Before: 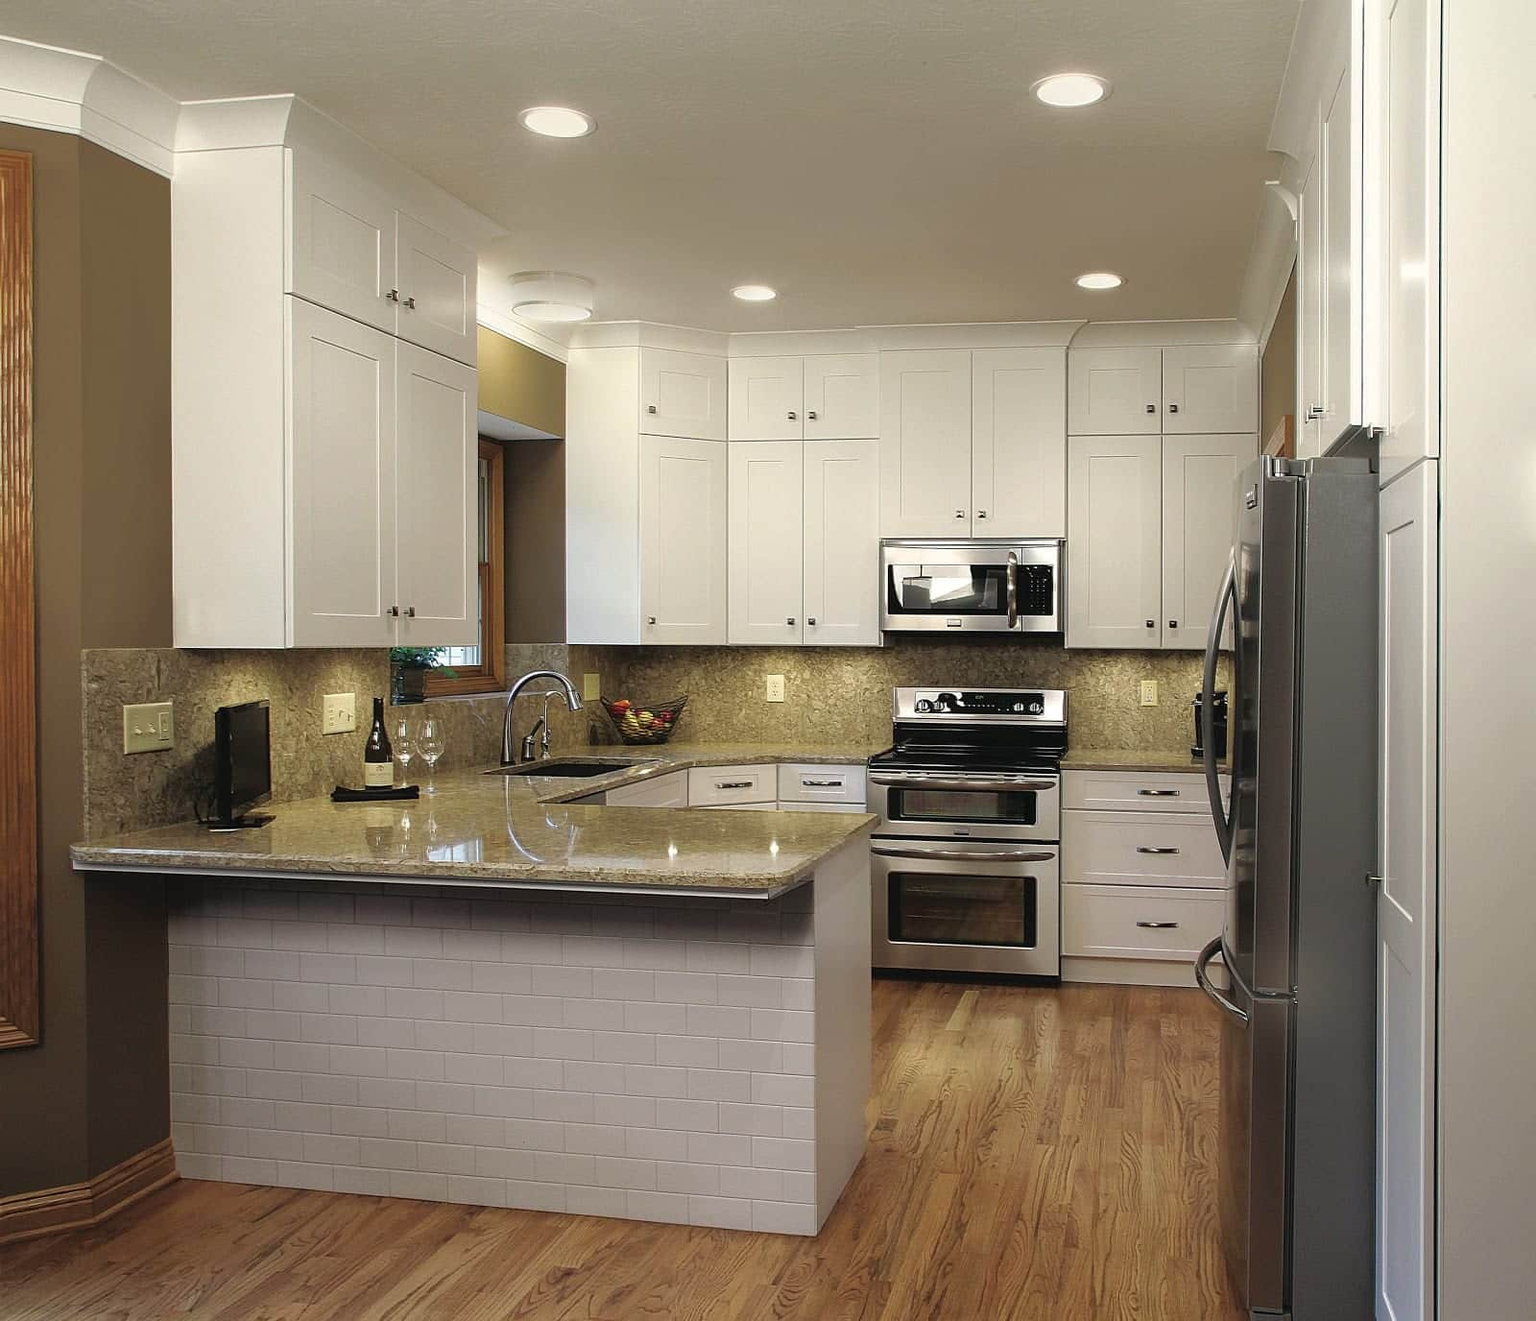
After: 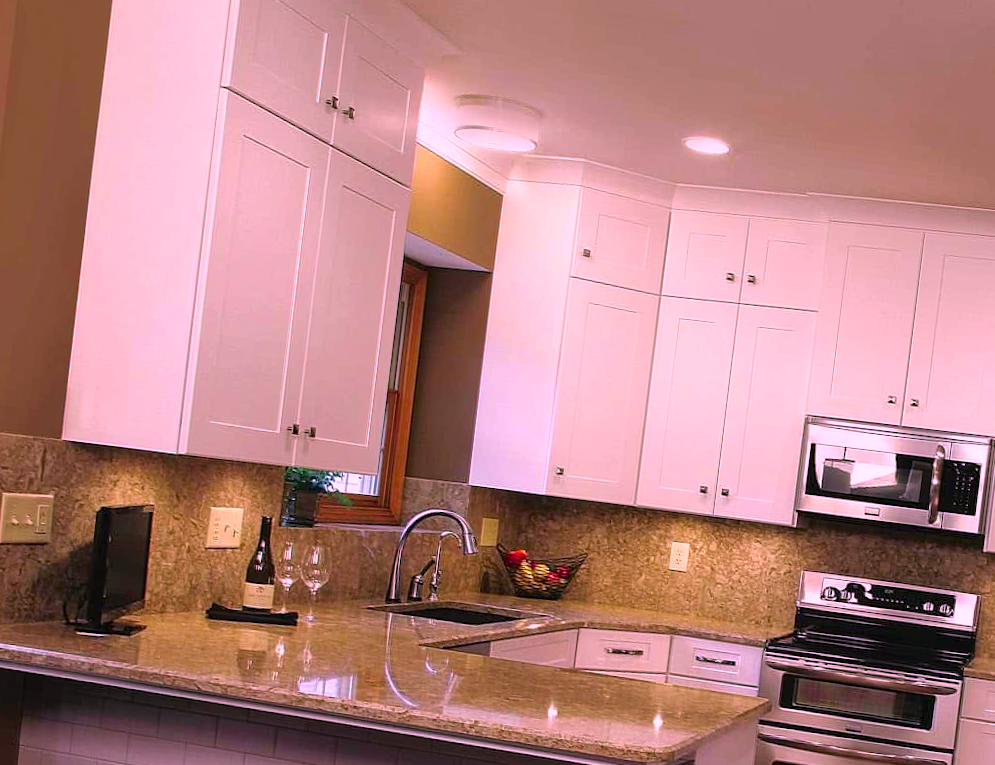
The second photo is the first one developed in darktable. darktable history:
crop and rotate: angle -6.91°, left 2.268%, top 6.628%, right 27.24%, bottom 30.346%
color correction: highlights a* 19.2, highlights b* -11.31, saturation 1.69
local contrast: highlights 103%, shadows 100%, detail 119%, midtone range 0.2
